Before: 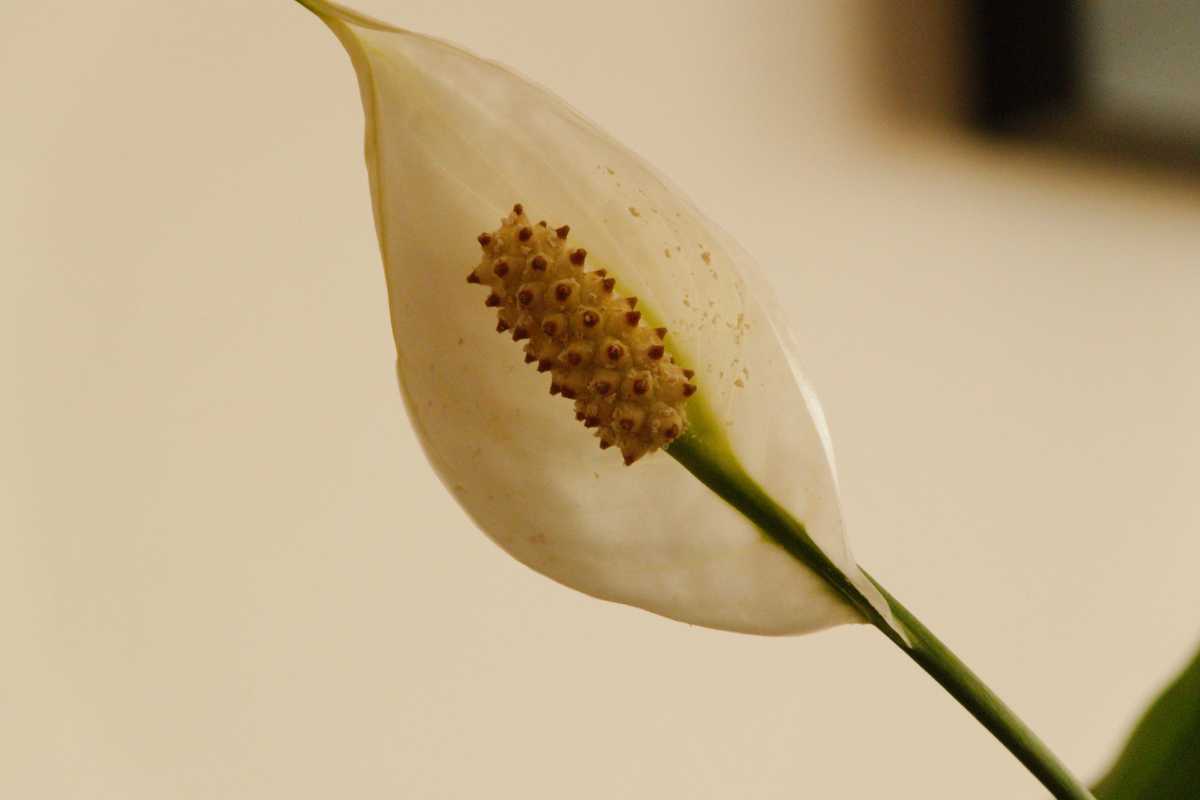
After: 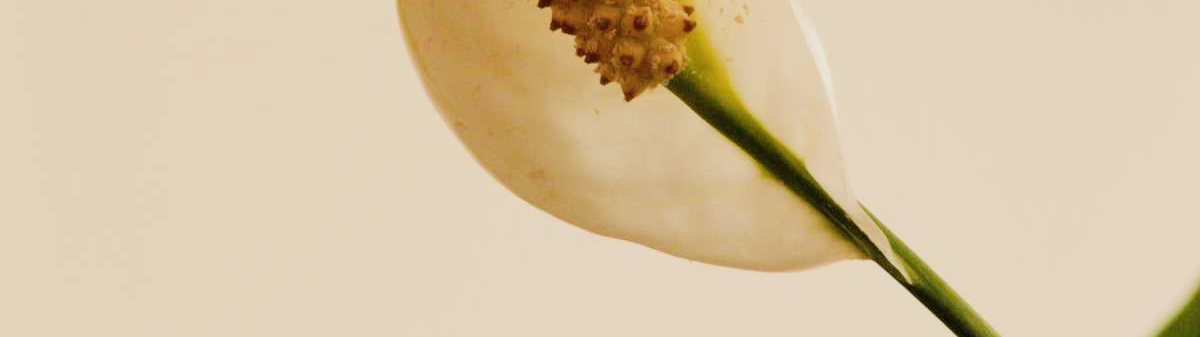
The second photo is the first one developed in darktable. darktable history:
color balance rgb: perceptual saturation grading › global saturation 0.475%
filmic rgb: black relative exposure -7.65 EV, white relative exposure 4.56 EV, hardness 3.61
exposure: black level correction 0, exposure 0.892 EV, compensate highlight preservation false
crop: top 45.601%, bottom 12.174%
